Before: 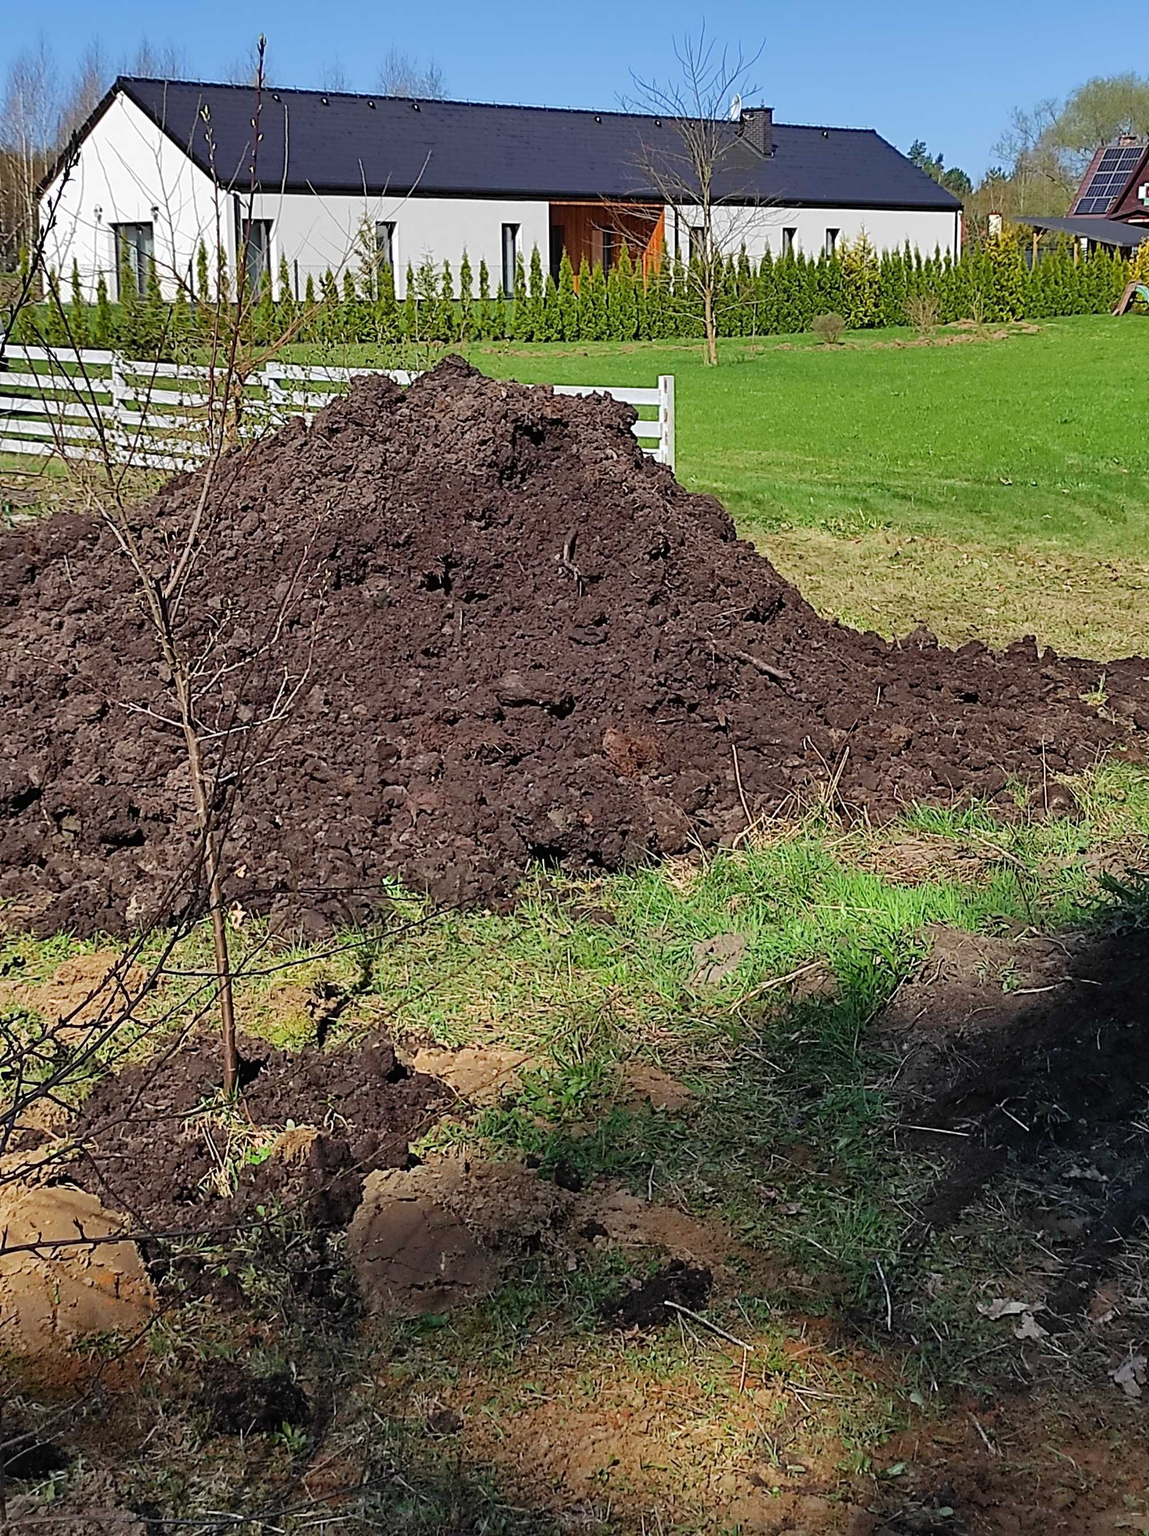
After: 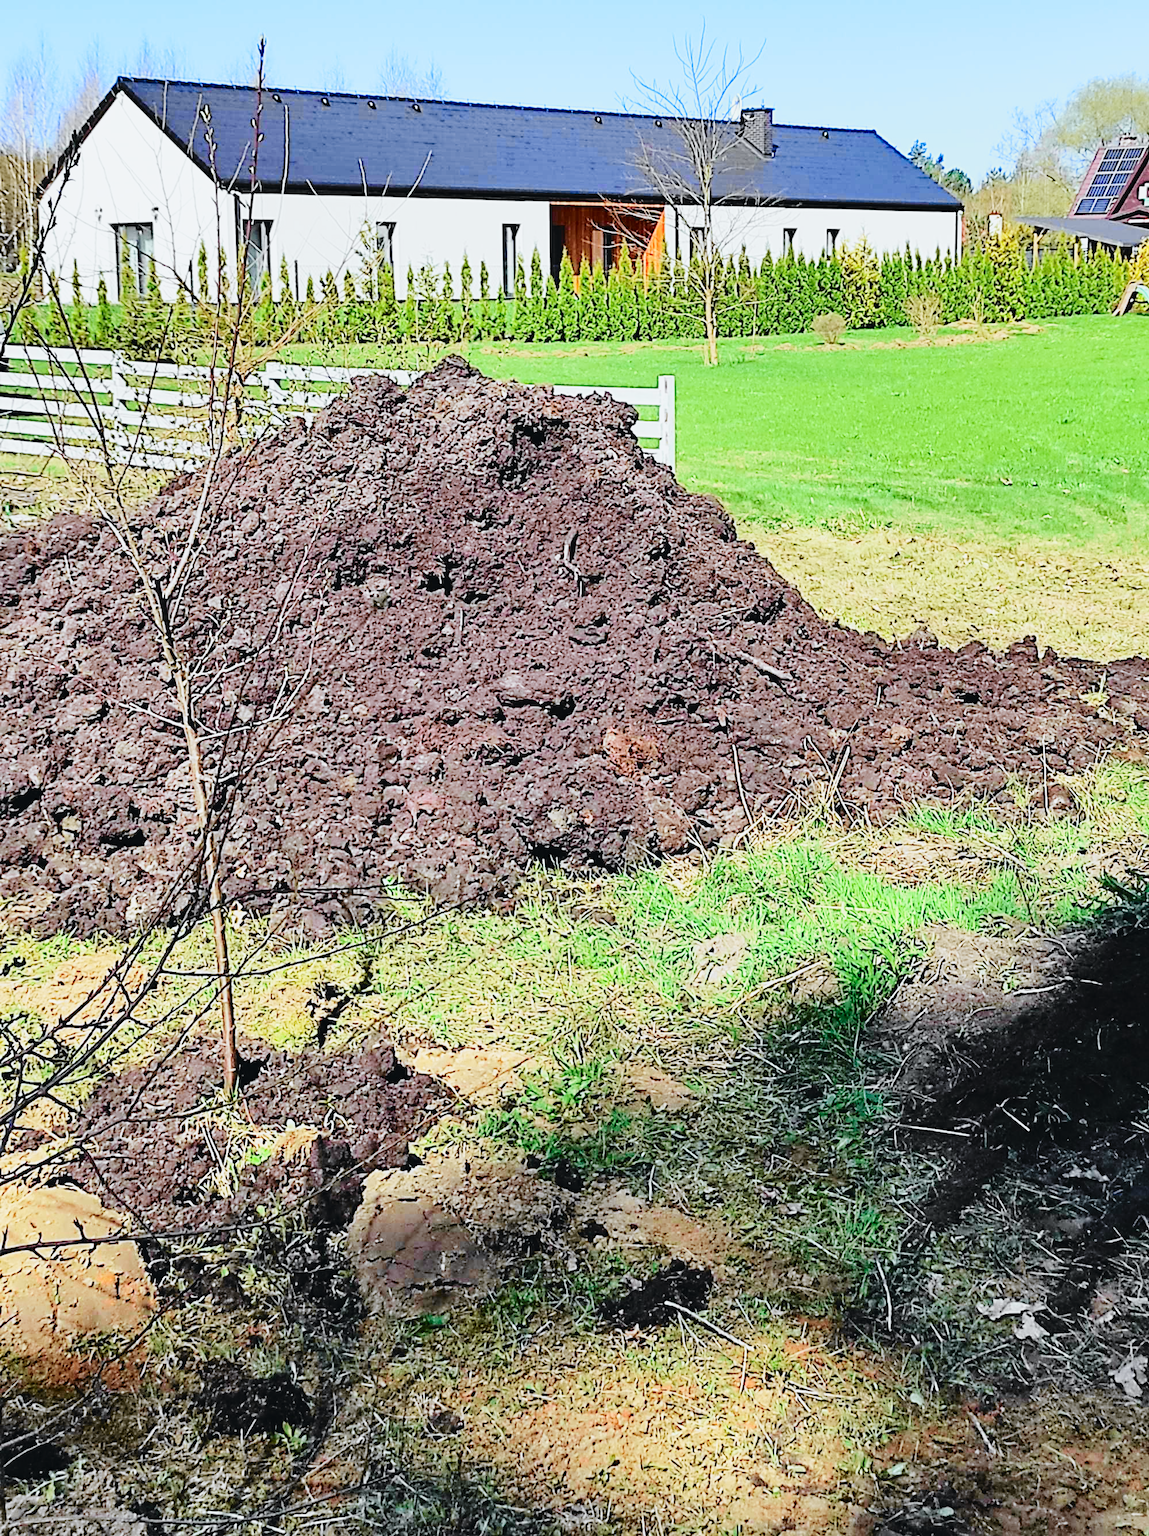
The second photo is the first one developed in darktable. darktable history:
base curve: curves: ch0 [(0, 0) (0.008, 0.007) (0.022, 0.029) (0.048, 0.089) (0.092, 0.197) (0.191, 0.399) (0.275, 0.534) (0.357, 0.65) (0.477, 0.78) (0.542, 0.833) (0.799, 0.973) (1, 1)], preserve colors none
tone curve: curves: ch0 [(0, 0.026) (0.104, 0.1) (0.233, 0.262) (0.398, 0.507) (0.498, 0.621) (0.65, 0.757) (0.835, 0.883) (1, 0.961)]; ch1 [(0, 0) (0.346, 0.307) (0.408, 0.369) (0.453, 0.457) (0.482, 0.476) (0.502, 0.498) (0.521, 0.503) (0.553, 0.554) (0.638, 0.646) (0.693, 0.727) (1, 1)]; ch2 [(0, 0) (0.366, 0.337) (0.434, 0.46) (0.485, 0.494) (0.5, 0.494) (0.511, 0.508) (0.537, 0.55) (0.579, 0.599) (0.663, 0.67) (1, 1)], color space Lab, independent channels, preserve colors none
white balance: red 0.954, blue 1.079
